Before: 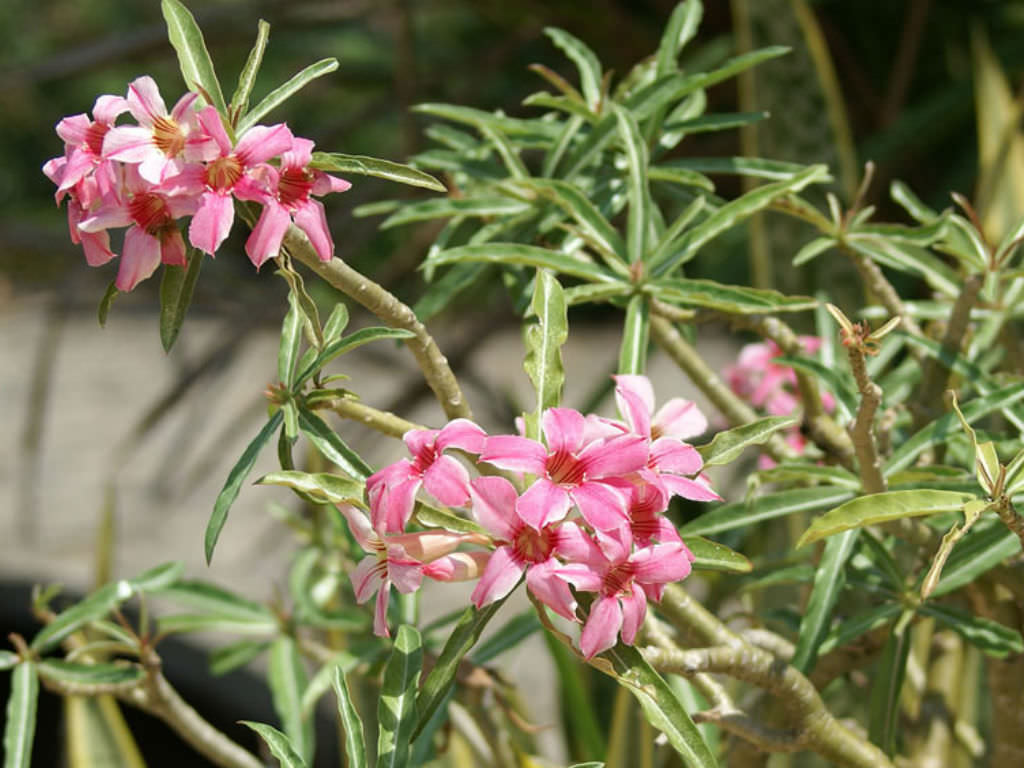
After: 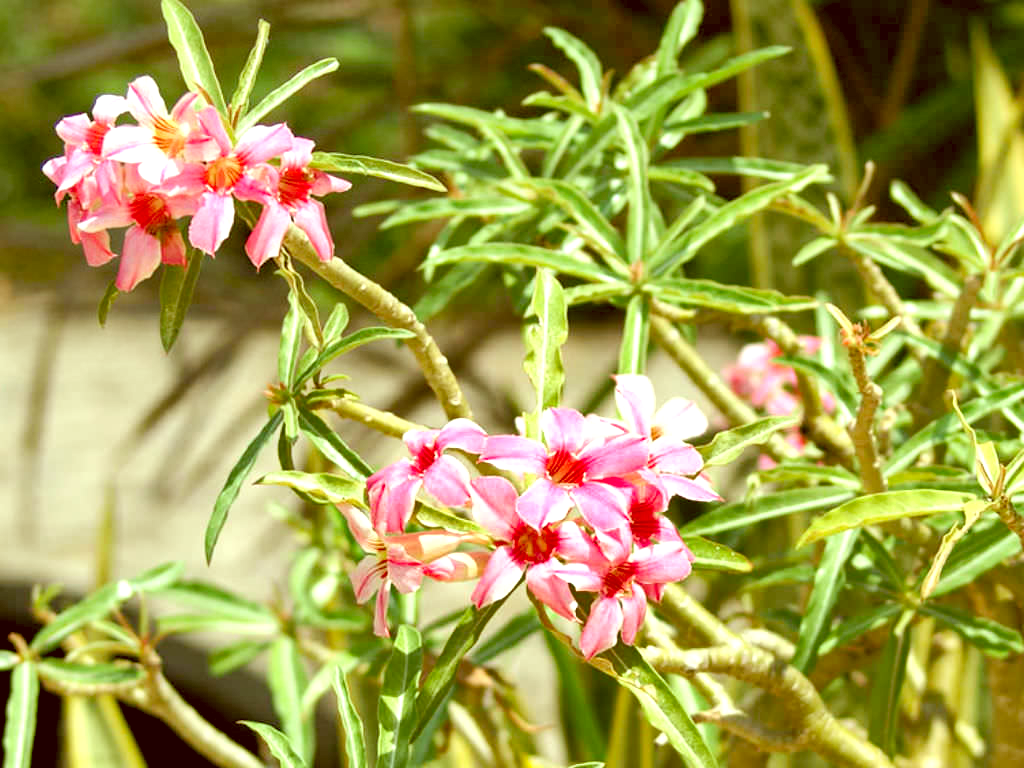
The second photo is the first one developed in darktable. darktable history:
shadows and highlights: radius 171.16, shadows 27, white point adjustment 3.13, highlights -67.95, soften with gaussian
levels: levels [0.036, 0.364, 0.827]
color correction: highlights a* -5.94, highlights b* 9.48, shadows a* 10.12, shadows b* 23.94
